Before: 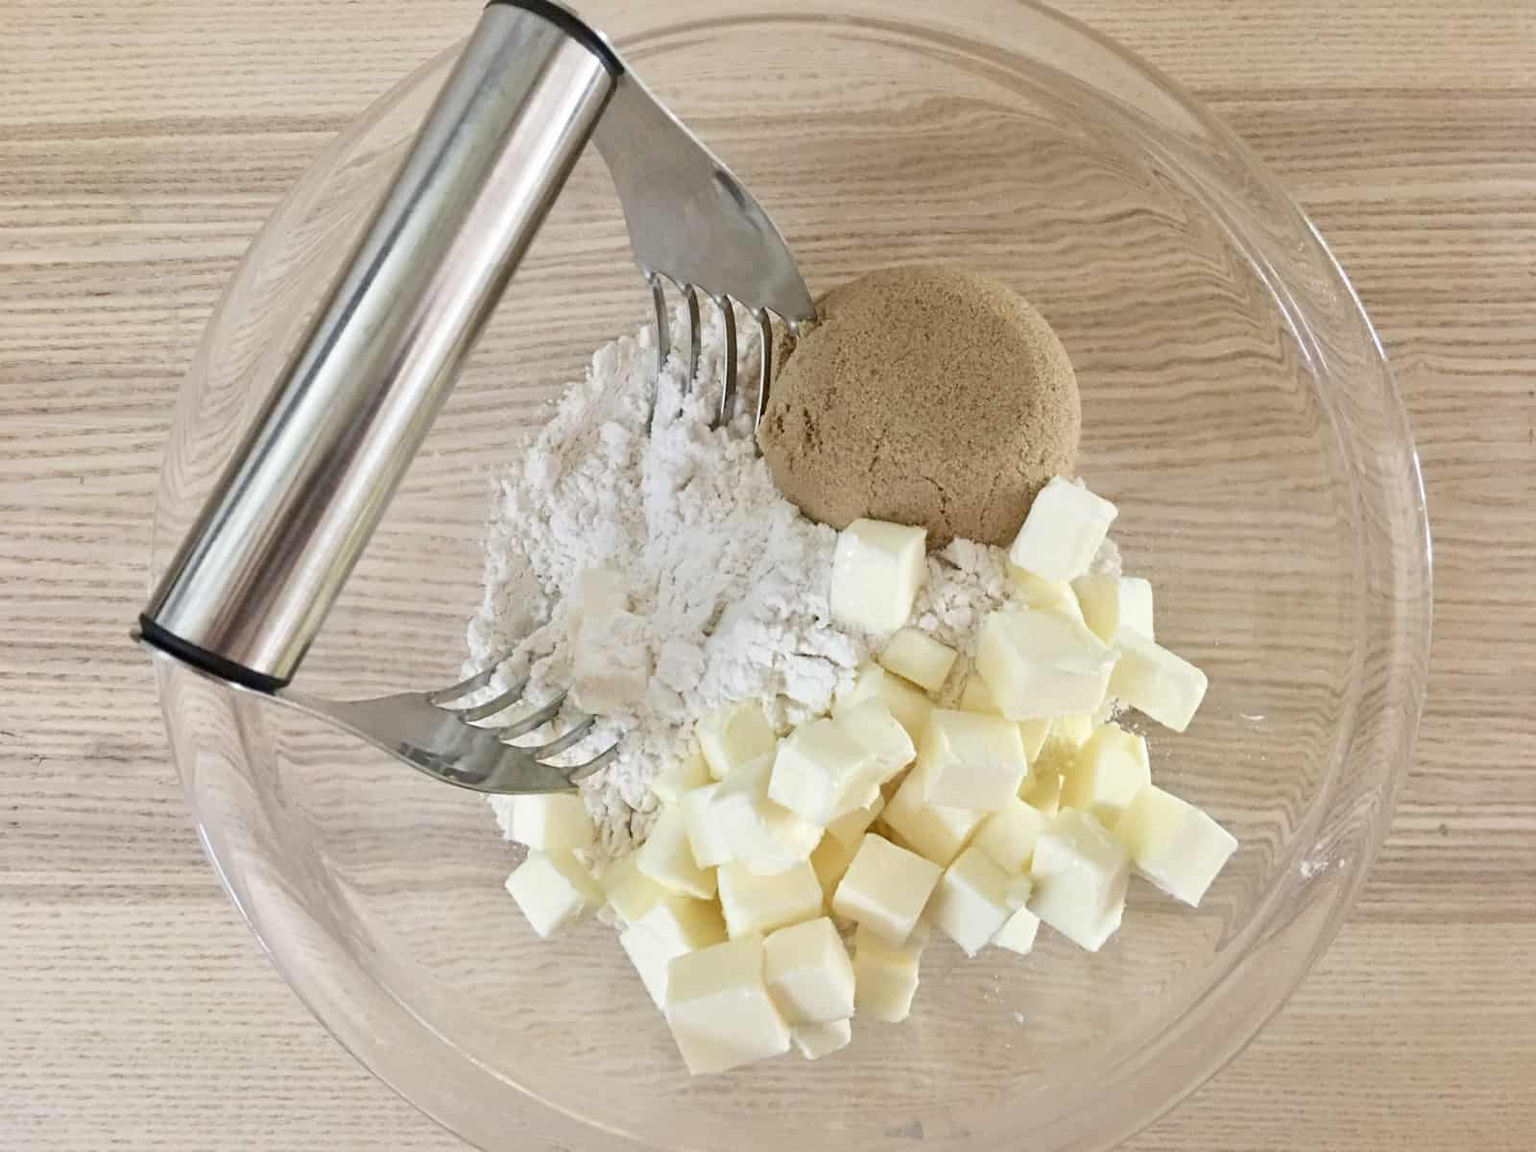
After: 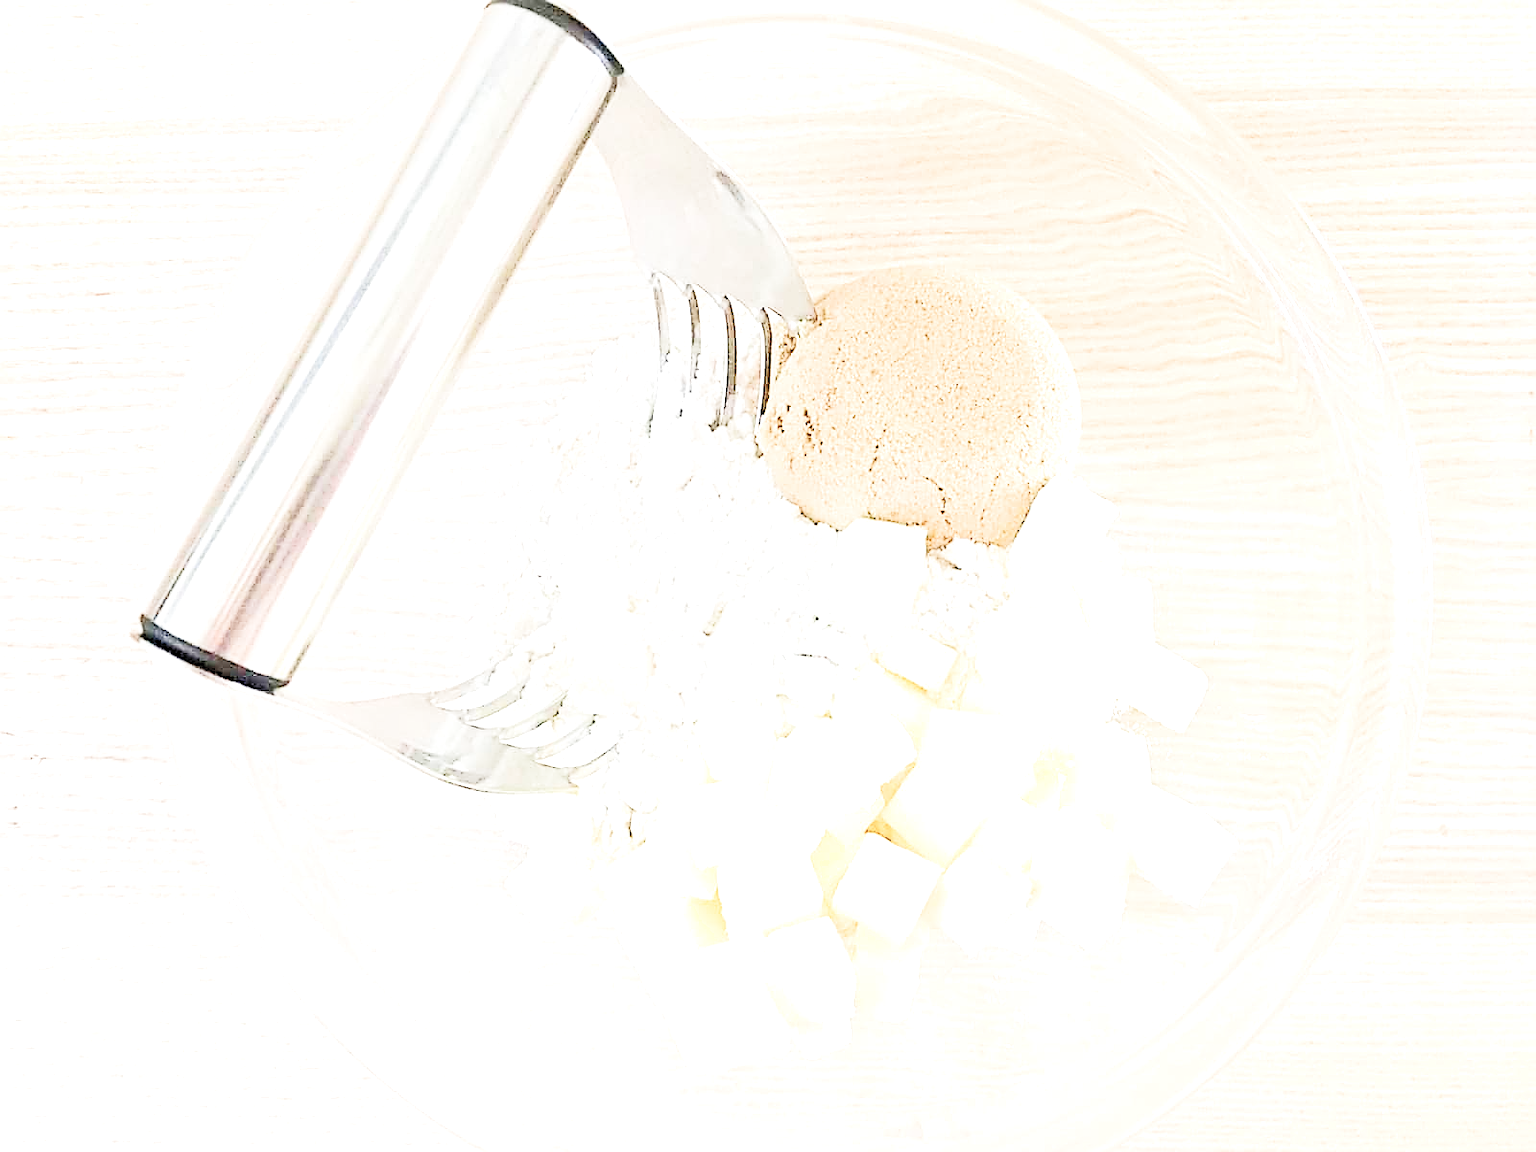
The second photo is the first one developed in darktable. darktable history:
shadows and highlights: shadows -1.72, highlights 38.1
sharpen: radius 1.41, amount 1.234, threshold 0.634
levels: levels [0.008, 0.318, 0.836]
color zones: curves: ch1 [(0, 0.292) (0.001, 0.292) (0.2, 0.264) (0.4, 0.248) (0.6, 0.248) (0.8, 0.264) (0.999, 0.292) (1, 0.292)]
exposure: black level correction 0, exposure 1.369 EV, compensate exposure bias true, compensate highlight preservation false
filmic rgb: black relative exposure -7.65 EV, white relative exposure 4.56 EV, hardness 3.61, contrast 0.996, add noise in highlights 0.001, preserve chrominance no, color science v3 (2019), use custom middle-gray values true, contrast in highlights soft
